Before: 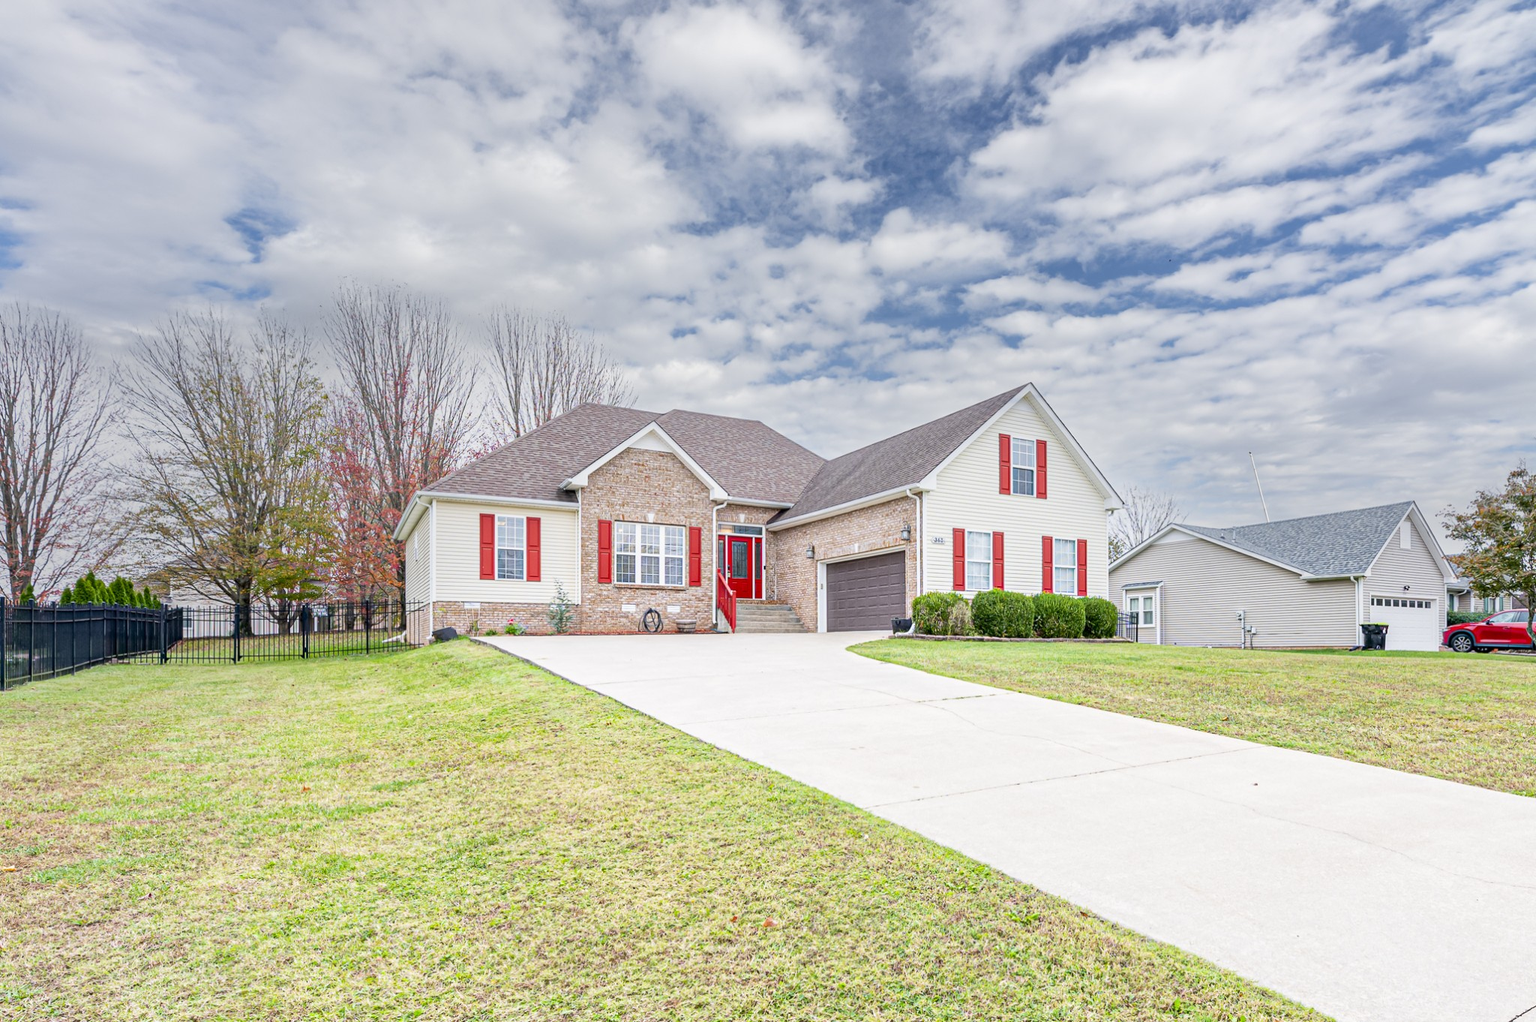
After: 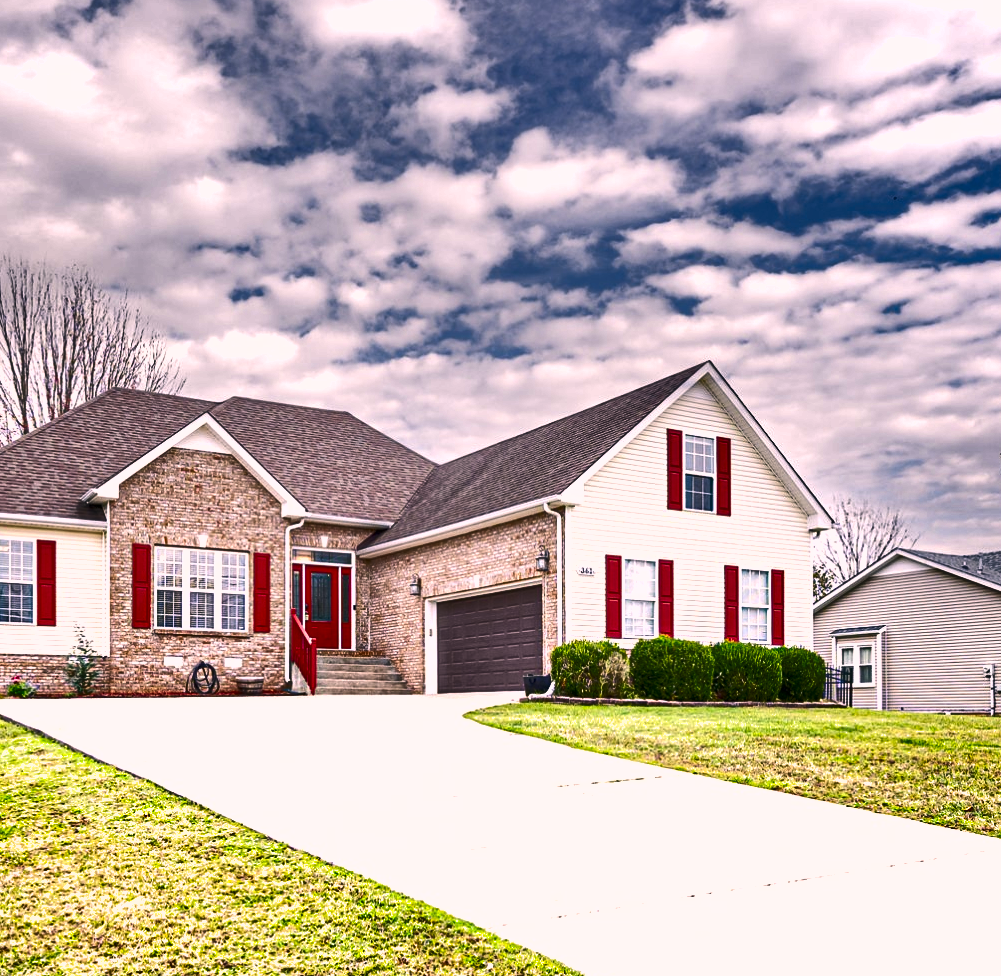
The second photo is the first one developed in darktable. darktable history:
color correction: highlights a* 12.66, highlights b* 5.41
exposure: exposure 0.608 EV, compensate exposure bias true, compensate highlight preservation false
contrast brightness saturation: contrast 0.031, brightness -0.033
crop: left 32.473%, top 10.983%, right 18.626%, bottom 17.323%
shadows and highlights: white point adjustment -3.7, highlights -63.46, soften with gaussian
